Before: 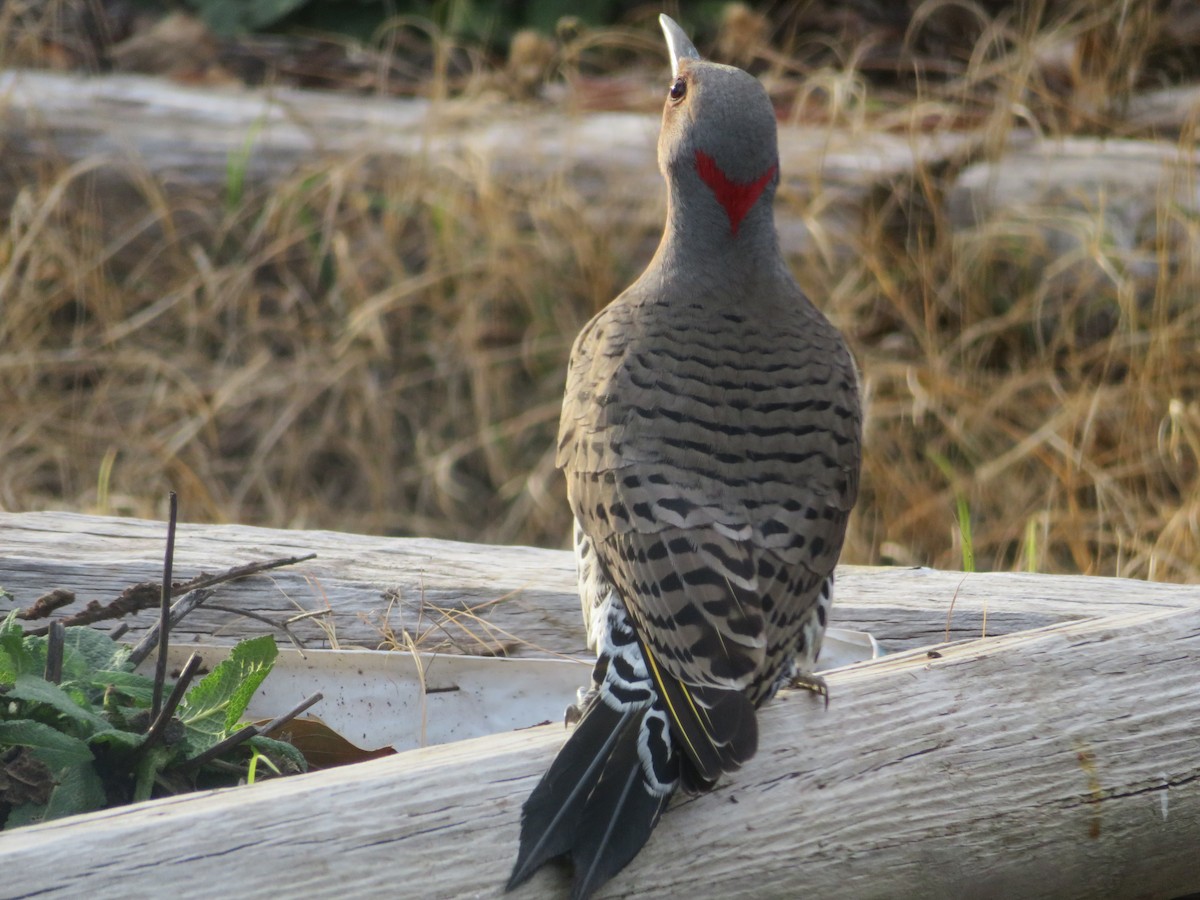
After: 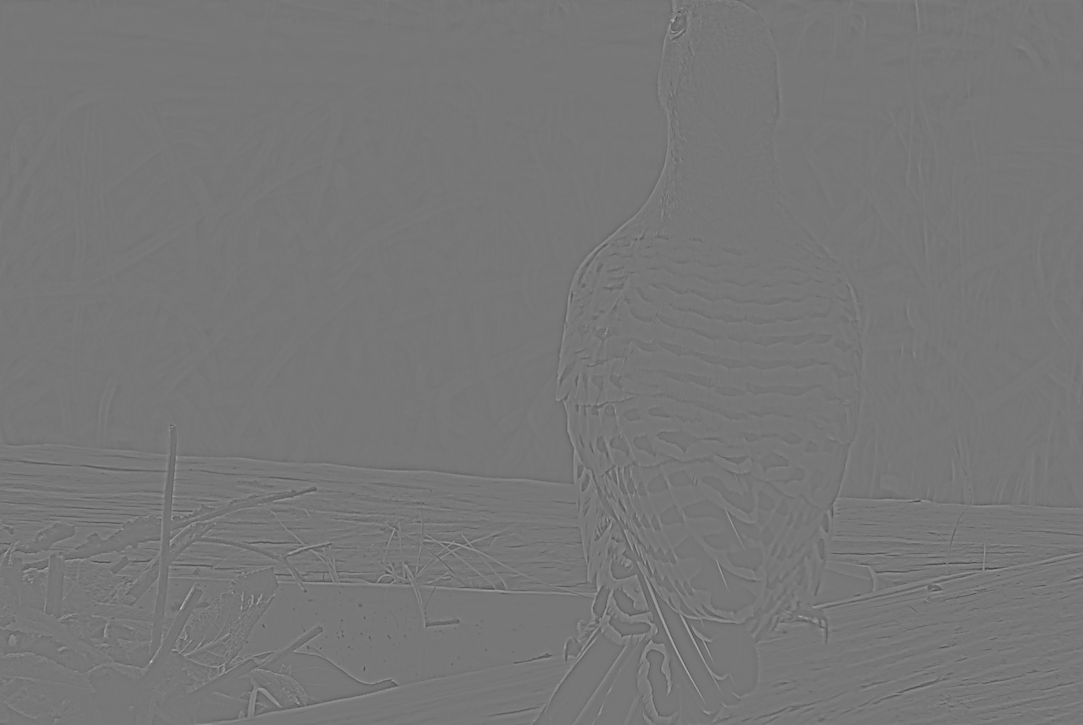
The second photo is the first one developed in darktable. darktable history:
sharpen: radius 1.4, amount 1.25, threshold 0.7
highpass: sharpness 5.84%, contrast boost 8.44%
contrast brightness saturation: saturation -0.05
bloom: size 5%, threshold 95%, strength 15%
crop: top 7.49%, right 9.717%, bottom 11.943%
